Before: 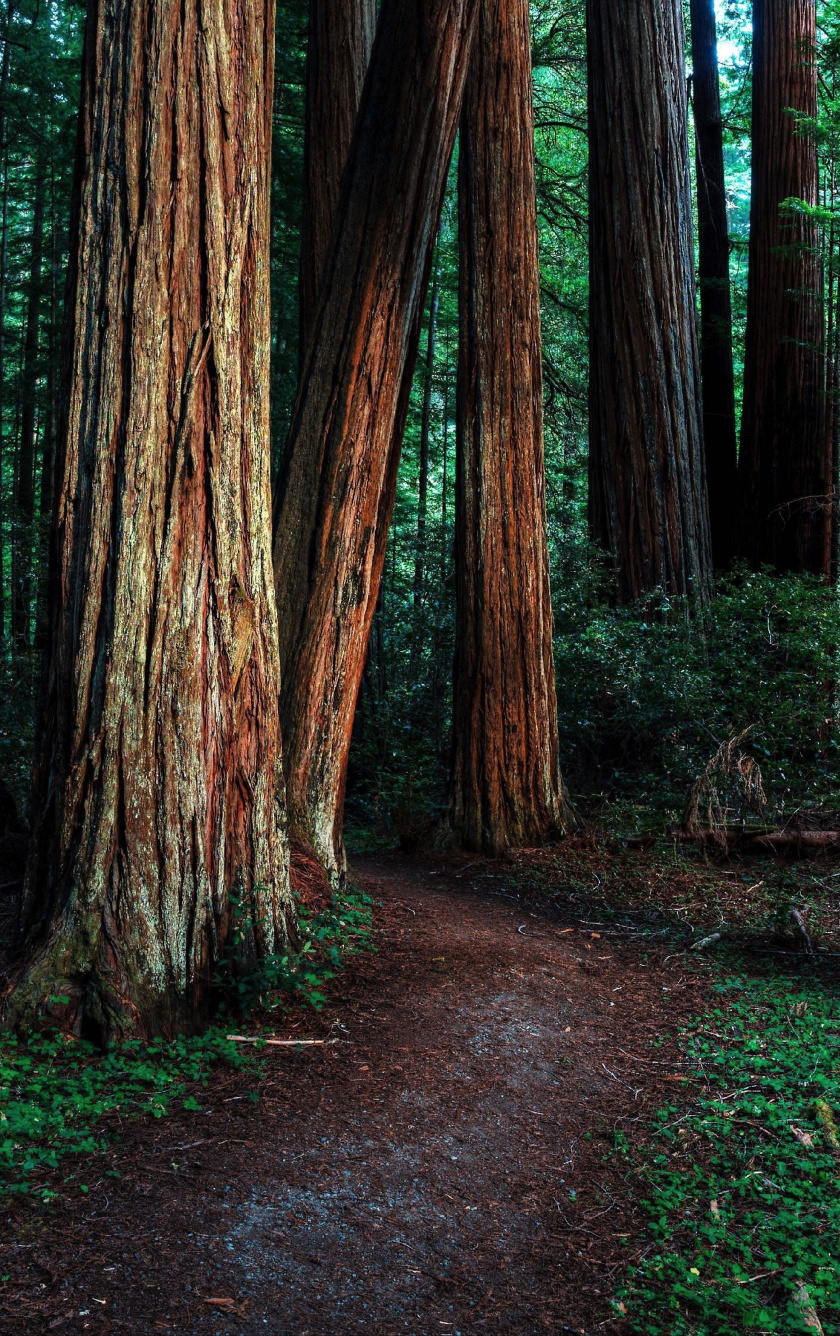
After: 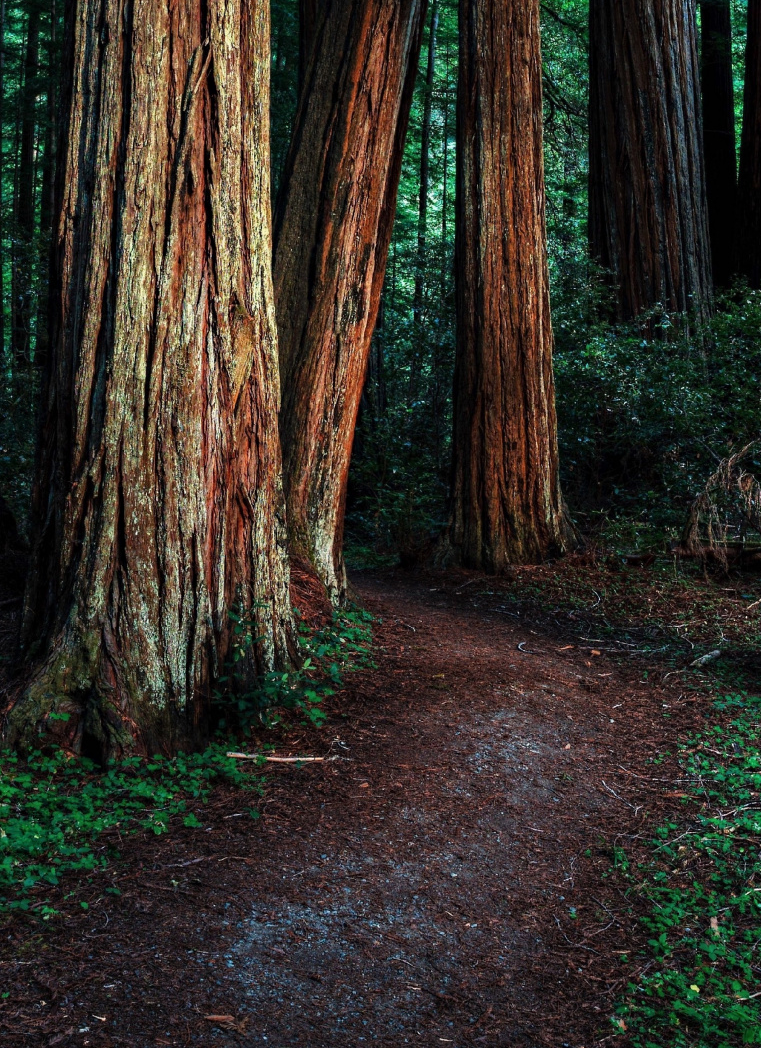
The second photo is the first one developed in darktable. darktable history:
crop: top 21.236%, right 9.38%, bottom 0.317%
haze removal: adaptive false
